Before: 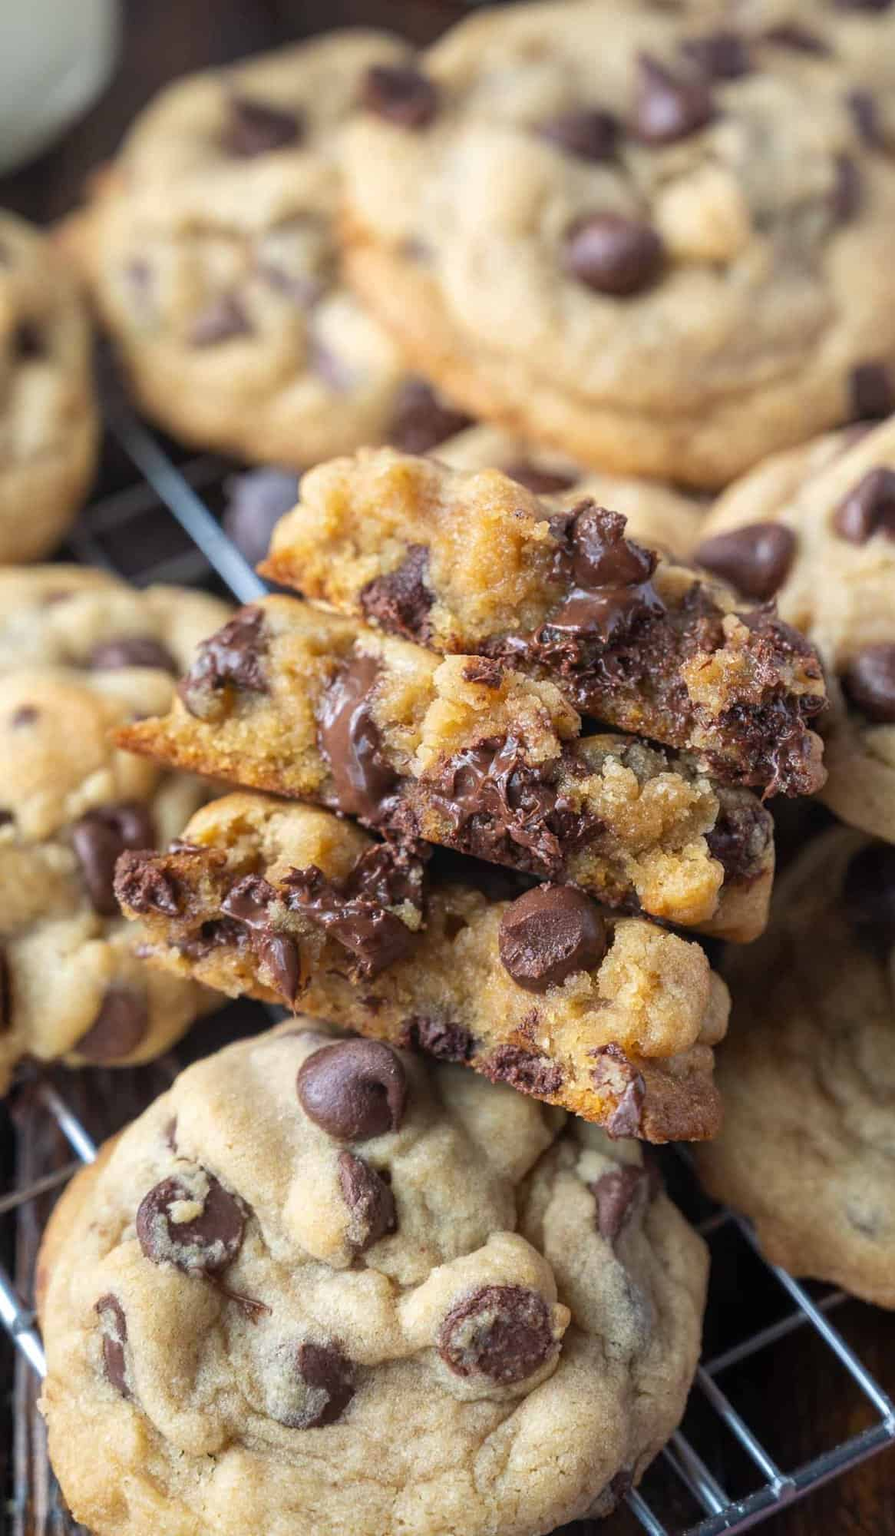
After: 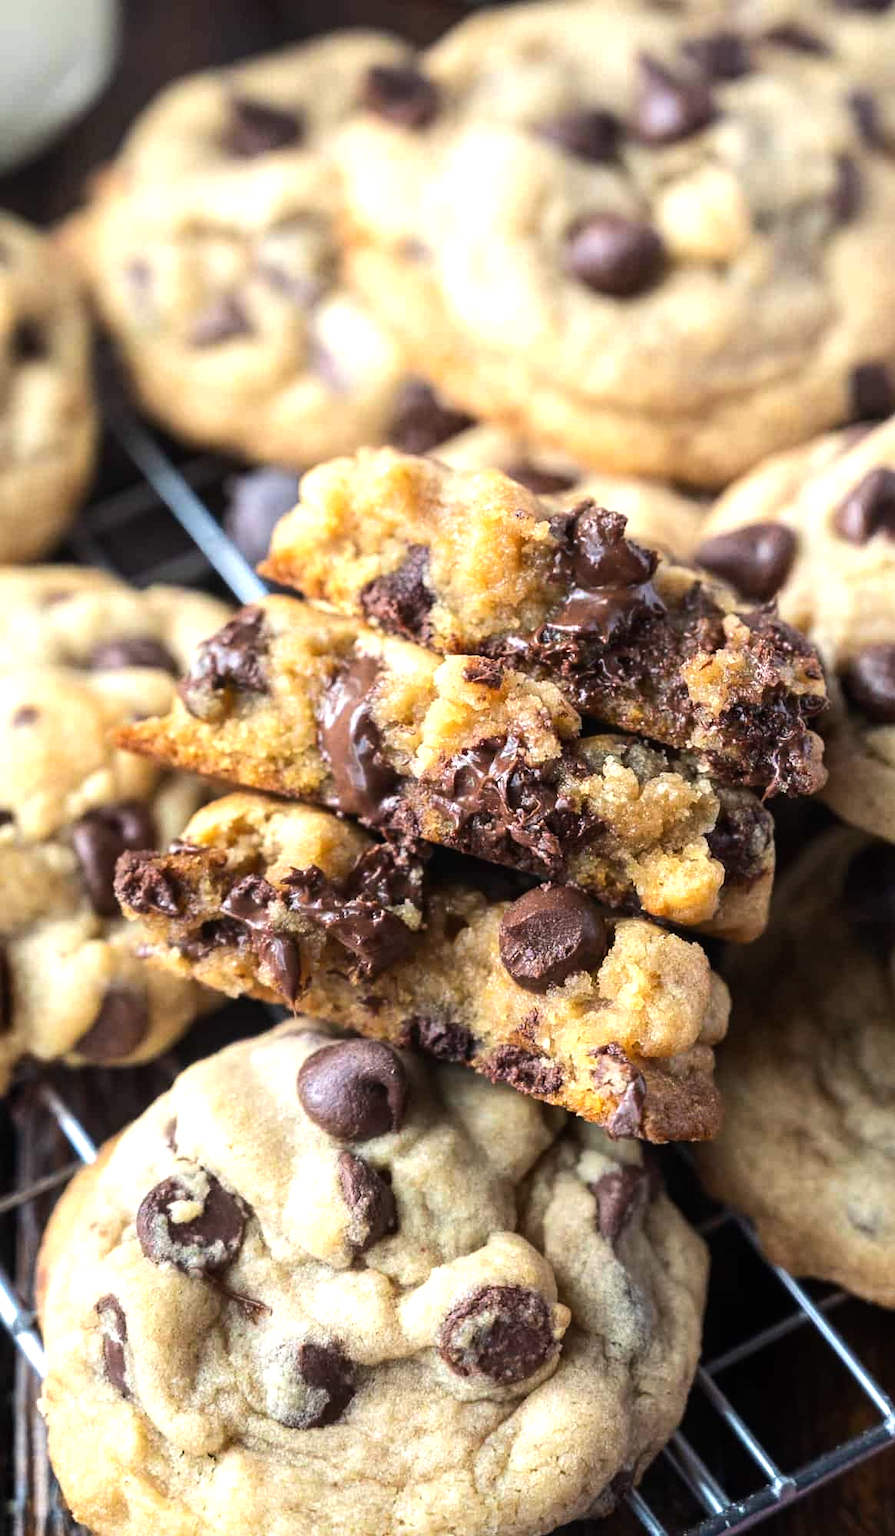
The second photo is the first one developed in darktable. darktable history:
tone equalizer: -8 EV -0.781 EV, -7 EV -0.694 EV, -6 EV -0.579 EV, -5 EV -0.412 EV, -3 EV 0.383 EV, -2 EV 0.6 EV, -1 EV 0.684 EV, +0 EV 0.76 EV, edges refinement/feathering 500, mask exposure compensation -1.24 EV, preserve details no
